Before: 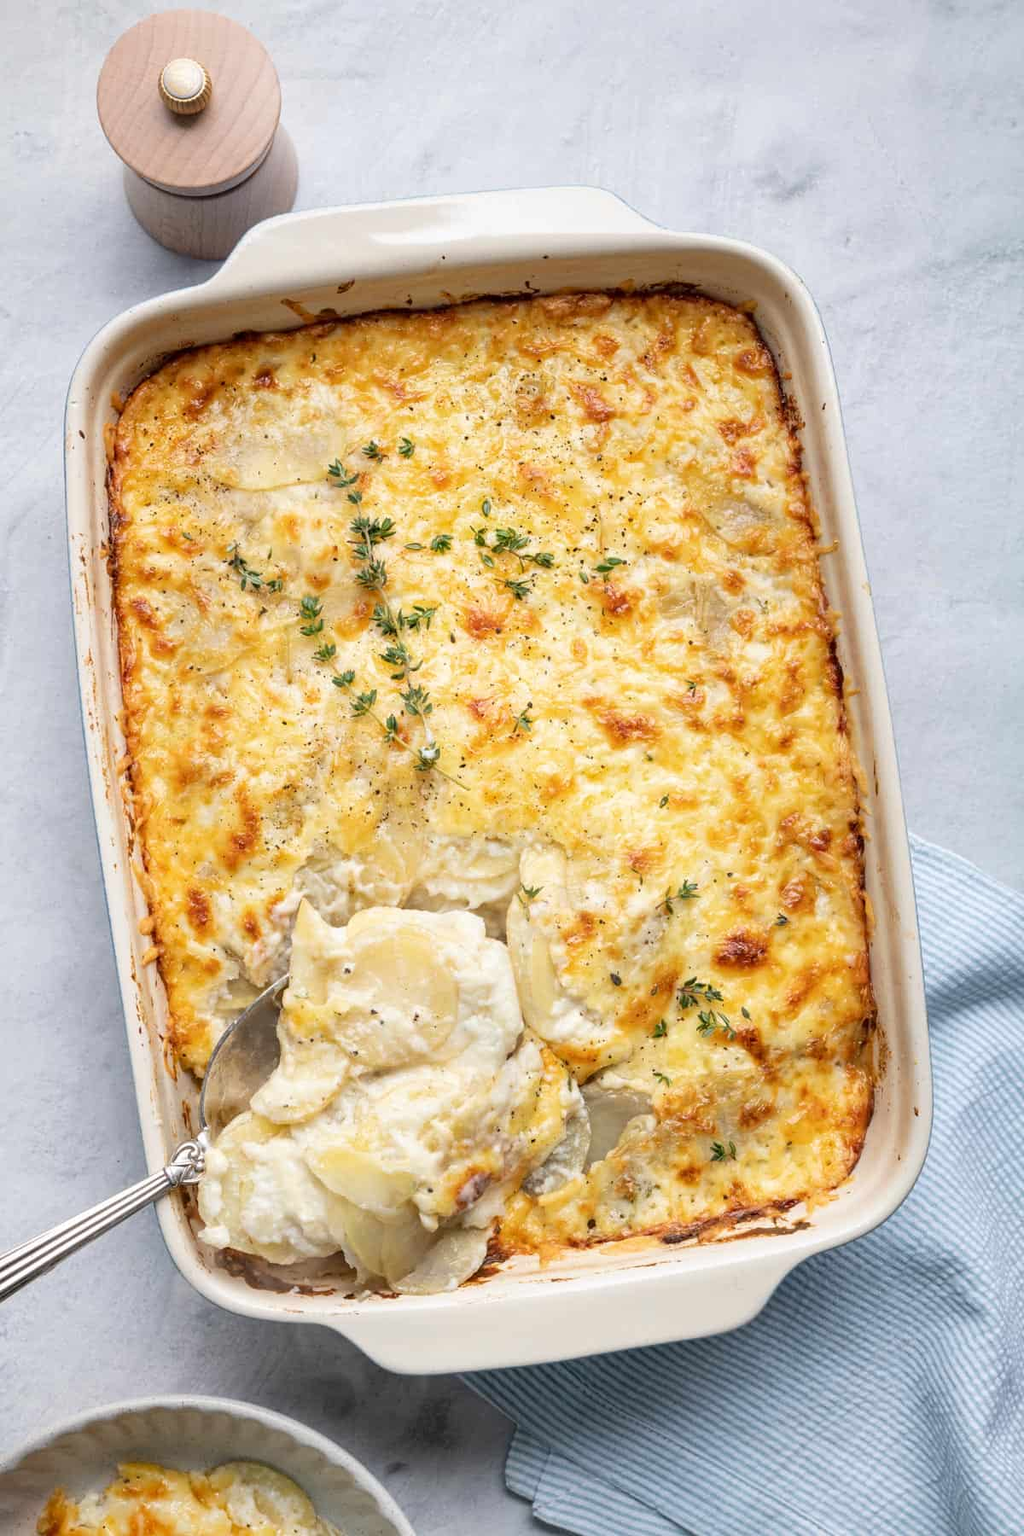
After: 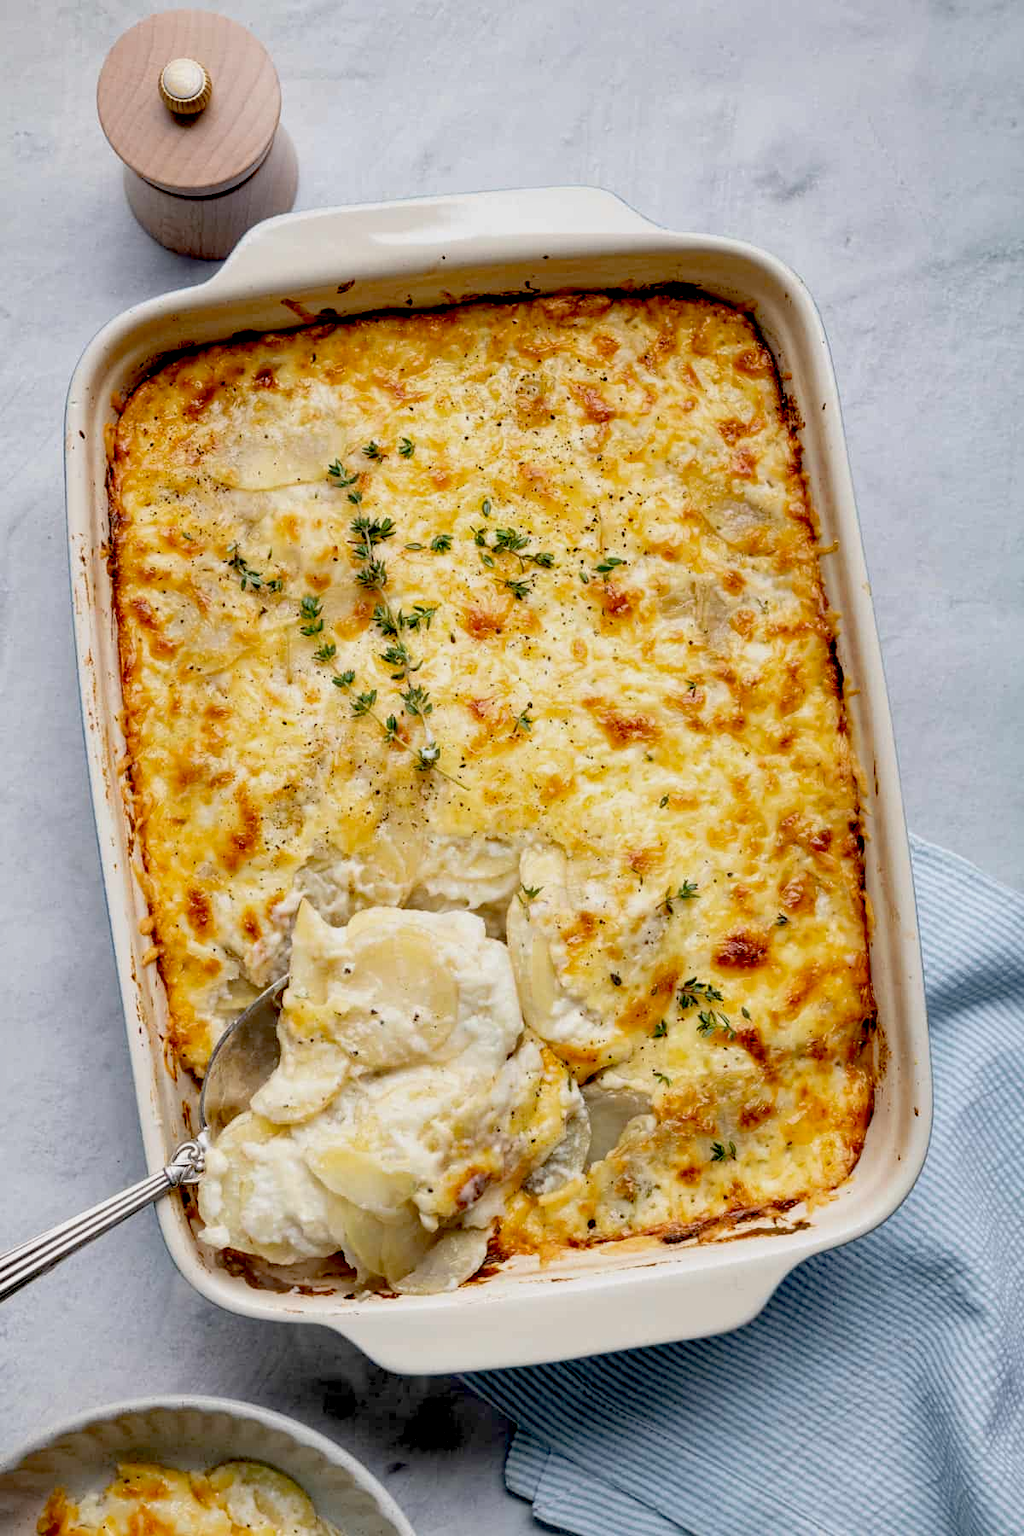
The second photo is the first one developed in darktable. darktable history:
exposure: black level correction 0.044, exposure -0.231 EV, compensate exposure bias true, compensate highlight preservation false
shadows and highlights: shadows 36.14, highlights -26.74, highlights color adjustment 41.99%, soften with gaussian
